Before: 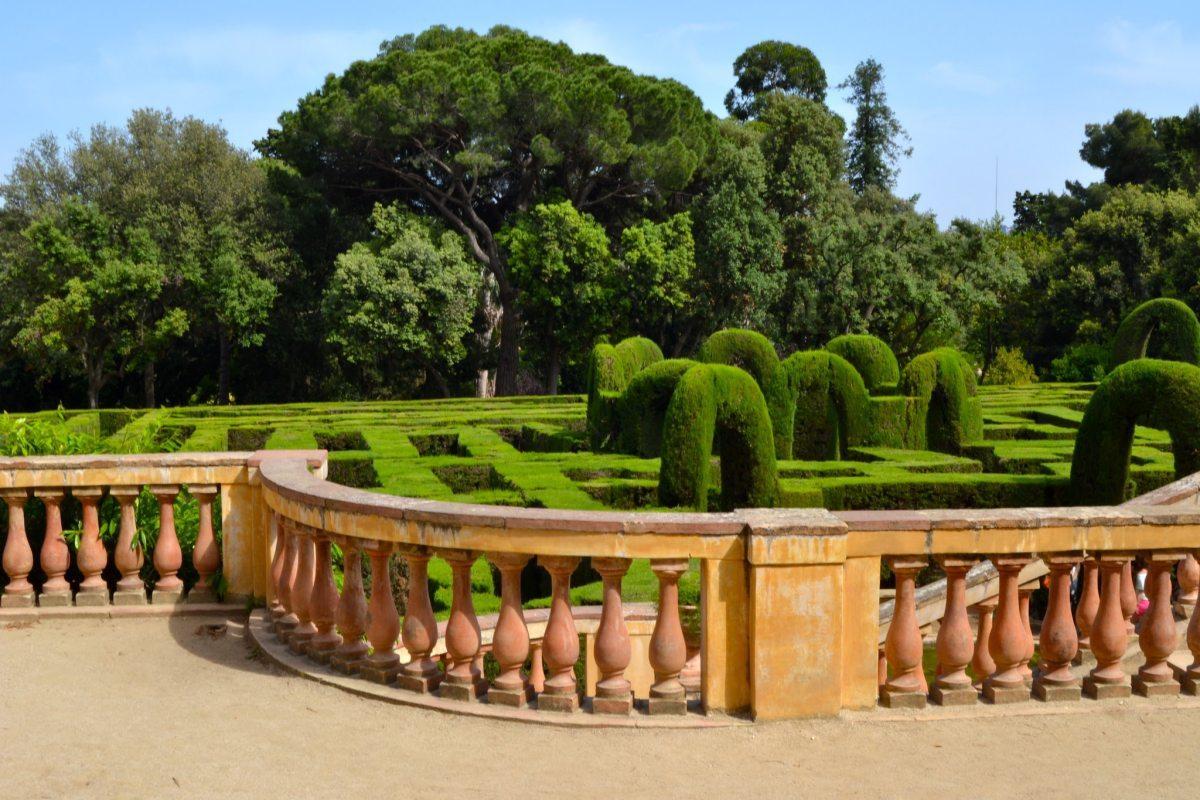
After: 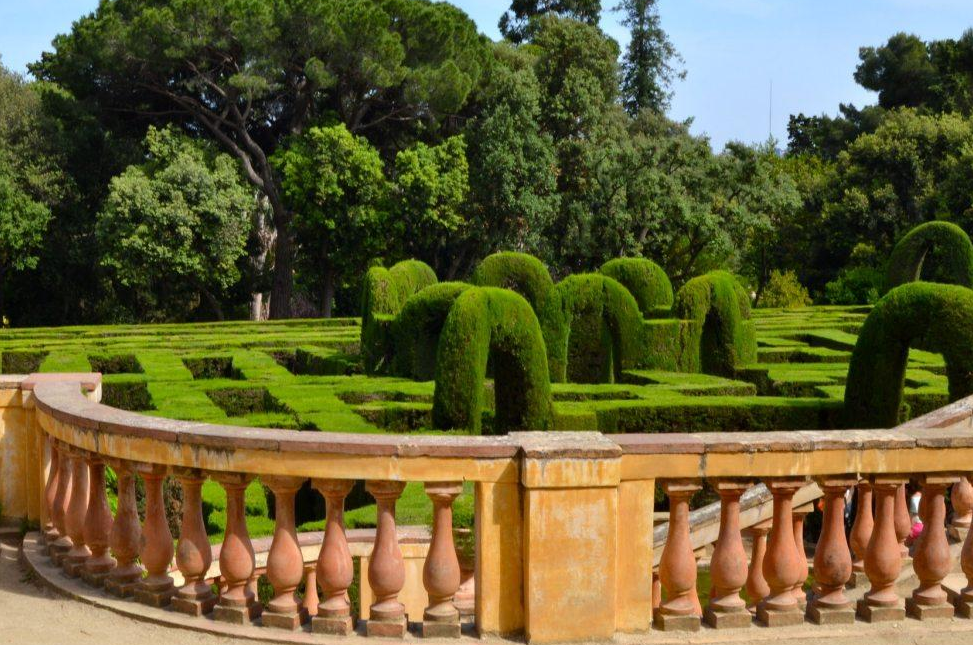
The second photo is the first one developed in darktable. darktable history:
crop: left 18.837%, top 9.627%, right 0.001%, bottom 9.695%
